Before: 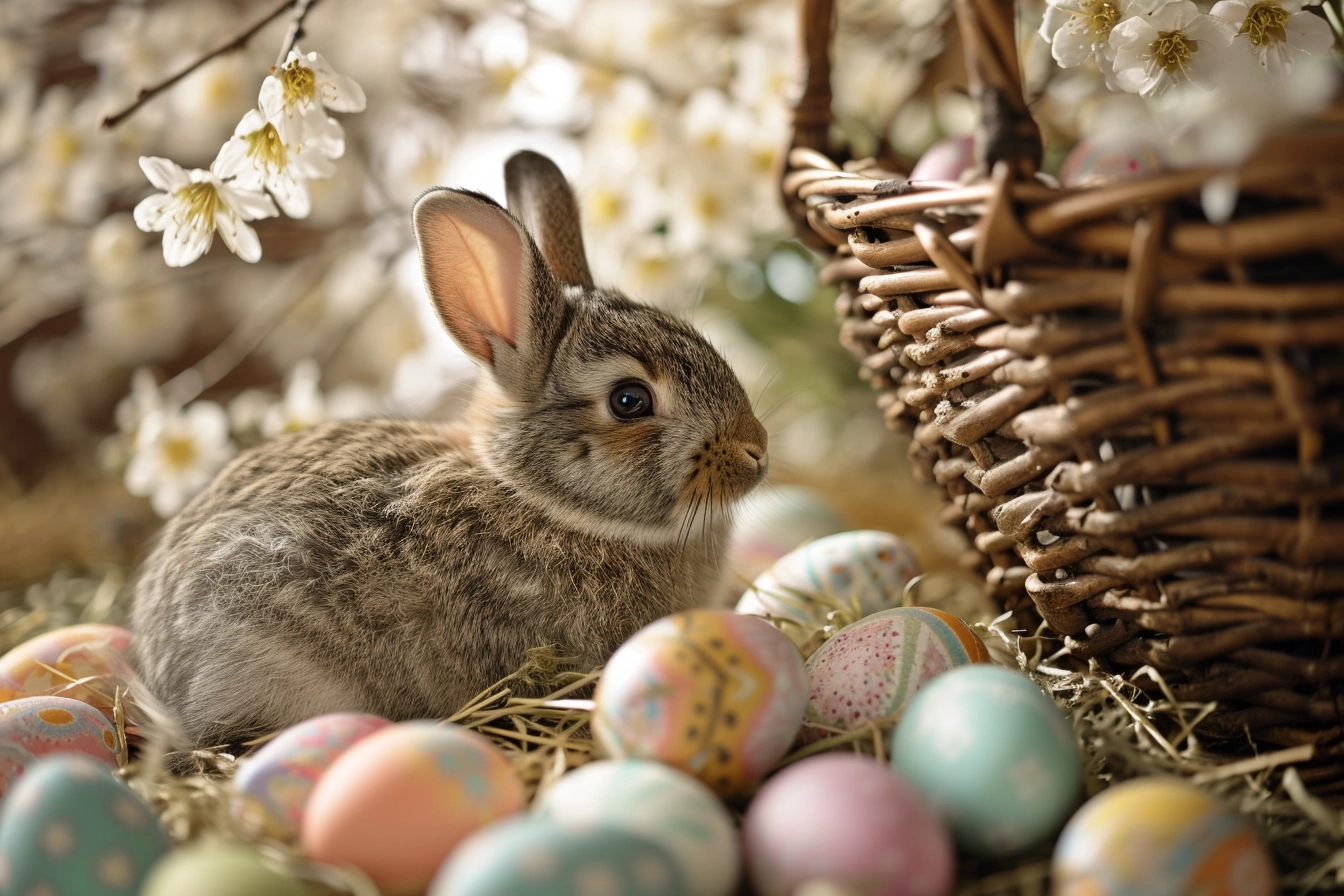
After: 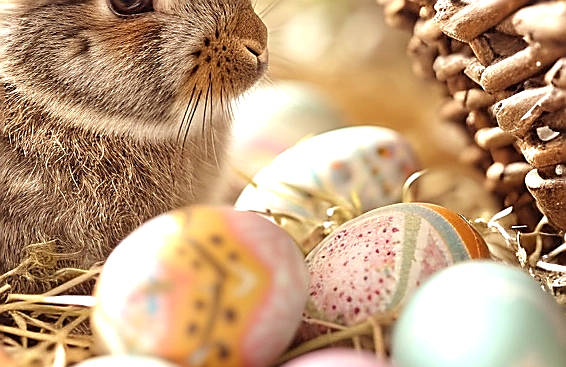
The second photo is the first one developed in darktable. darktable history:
crop: left 37.221%, top 45.169%, right 20.63%, bottom 13.777%
sharpen: radius 1.4, amount 1.25, threshold 0.7
exposure: black level correction 0, exposure 1 EV, compensate exposure bias true, compensate highlight preservation false
rgb levels: mode RGB, independent channels, levels [[0, 0.474, 1], [0, 0.5, 1], [0, 0.5, 1]]
